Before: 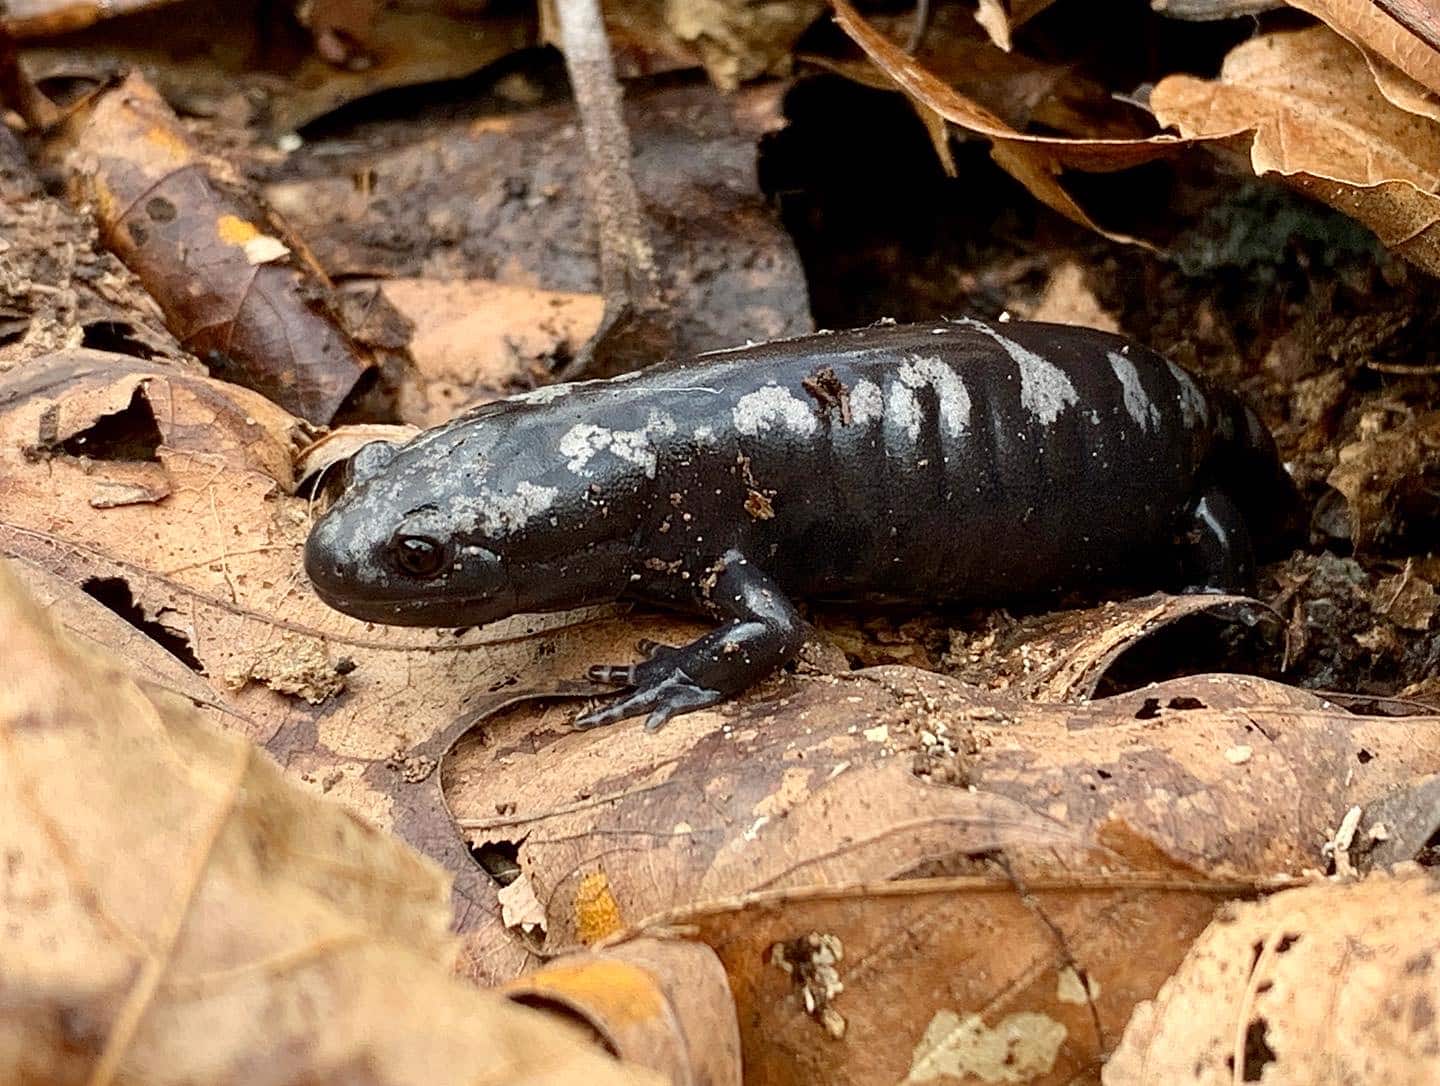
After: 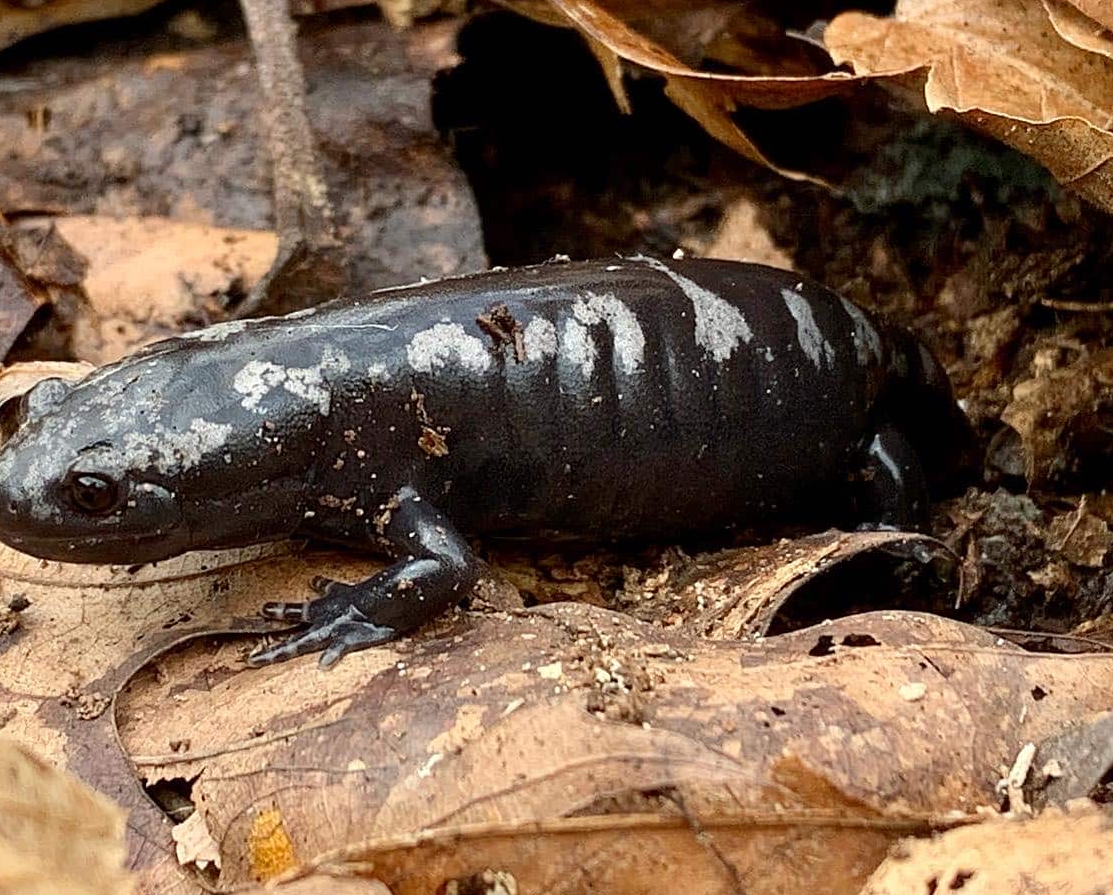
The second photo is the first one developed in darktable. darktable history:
crop: left 22.645%, top 5.839%, bottom 11.698%
